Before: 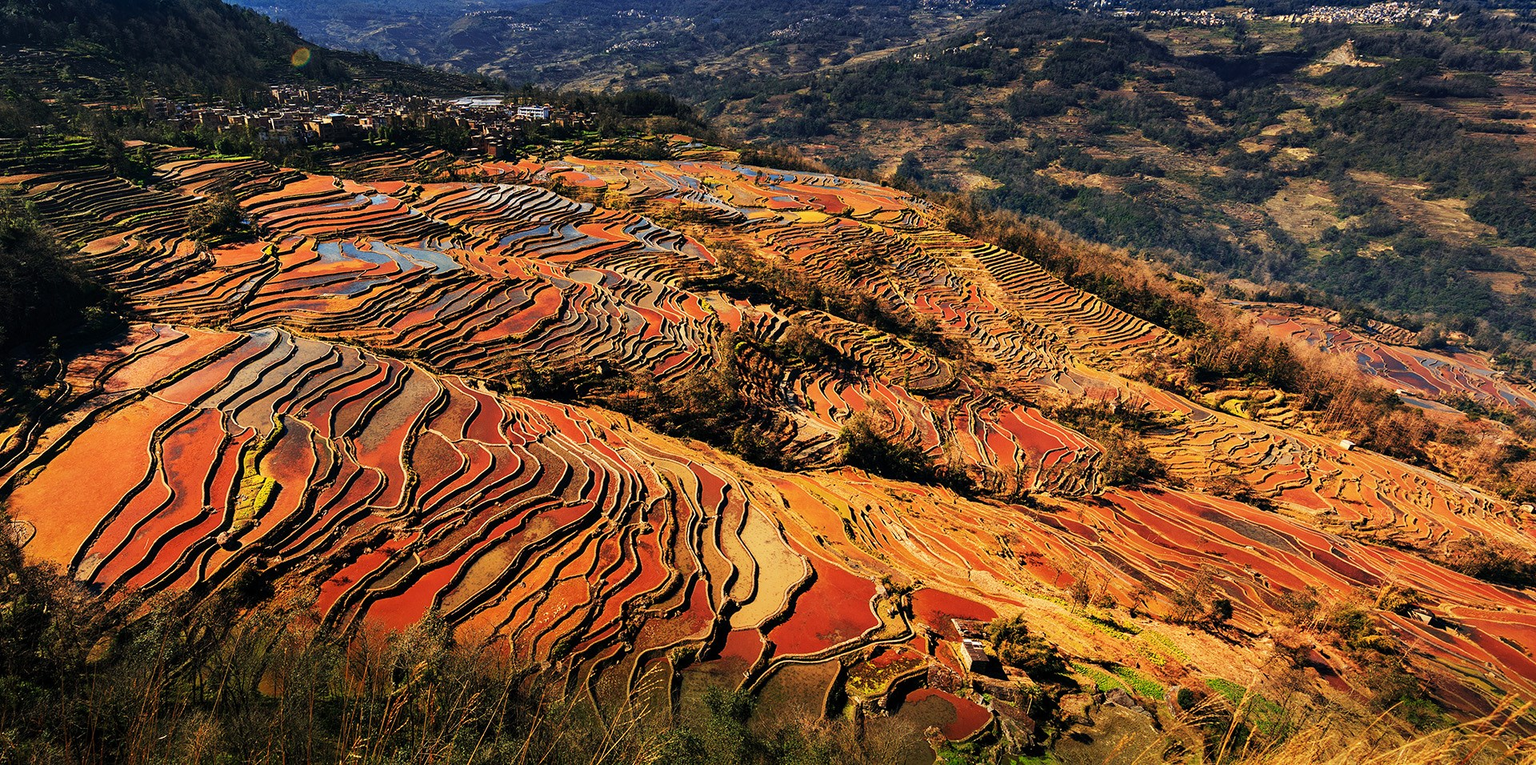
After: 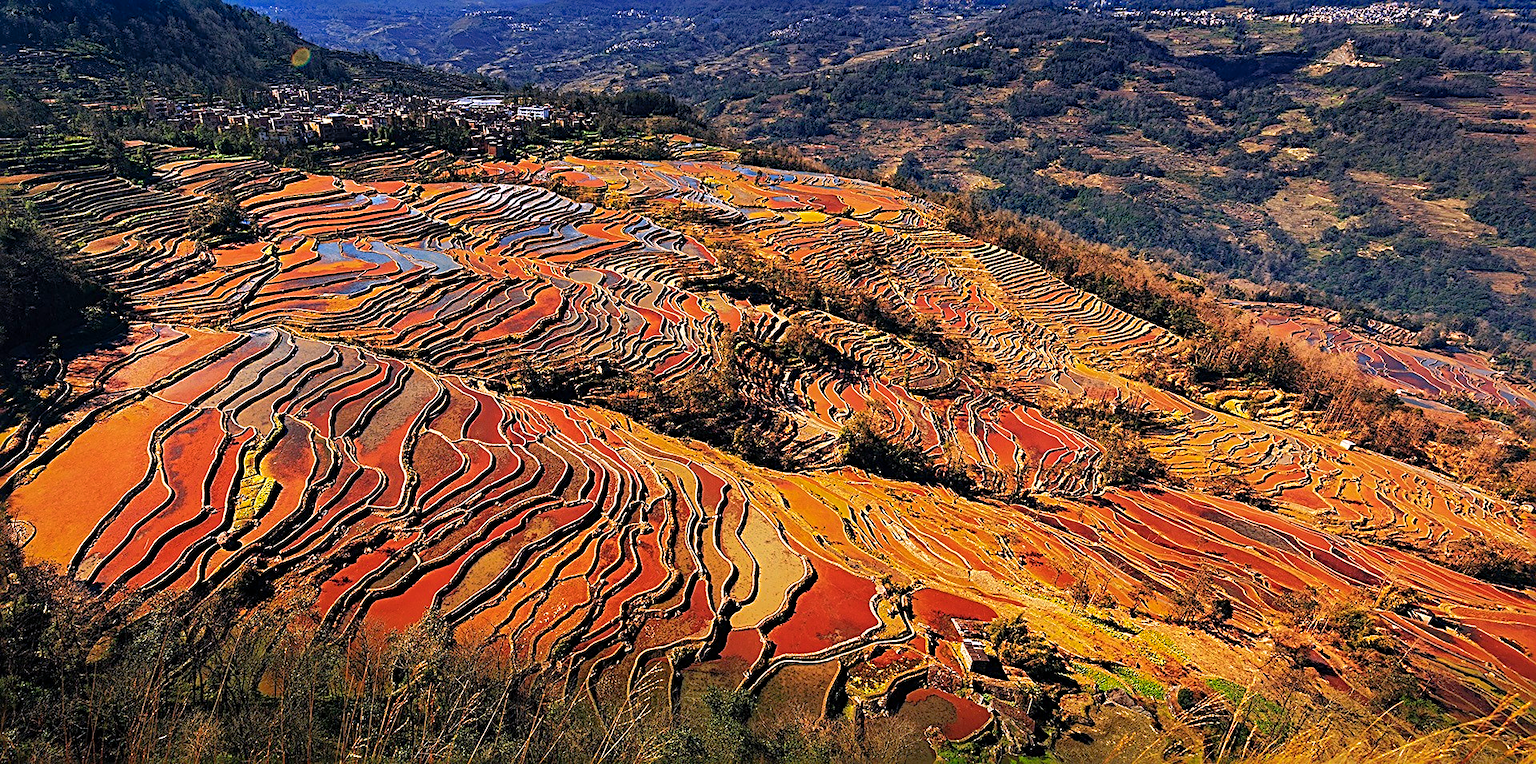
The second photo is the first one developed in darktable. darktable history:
color balance rgb: perceptual saturation grading › global saturation 7.816%, perceptual saturation grading › shadows 2.89%, global vibrance 26.575%, contrast 6.135%
contrast brightness saturation: saturation -0.051
shadows and highlights: highlights -60.05
sharpen: radius 2.8, amount 0.725
exposure: compensate exposure bias true, compensate highlight preservation false
color calibration: illuminant custom, x 0.363, y 0.386, temperature 4525.81 K
